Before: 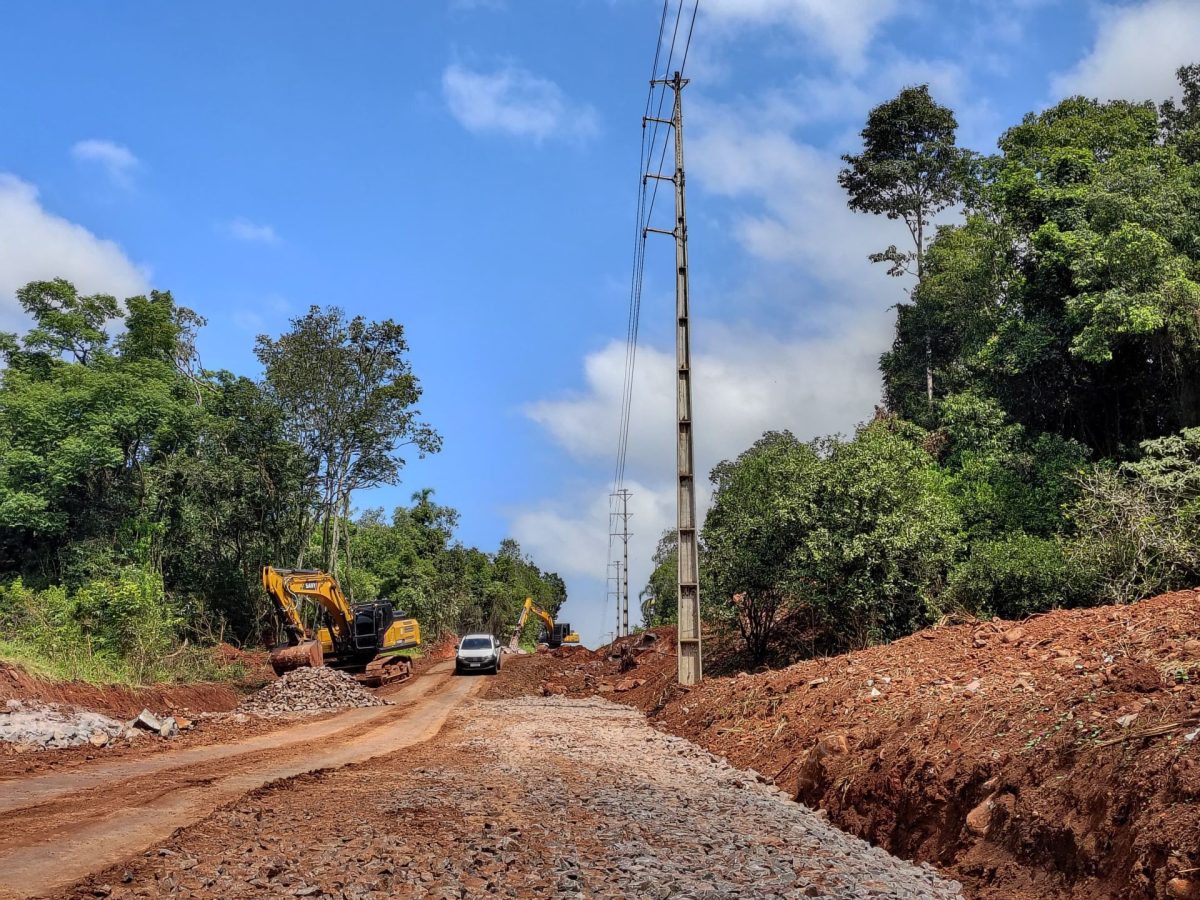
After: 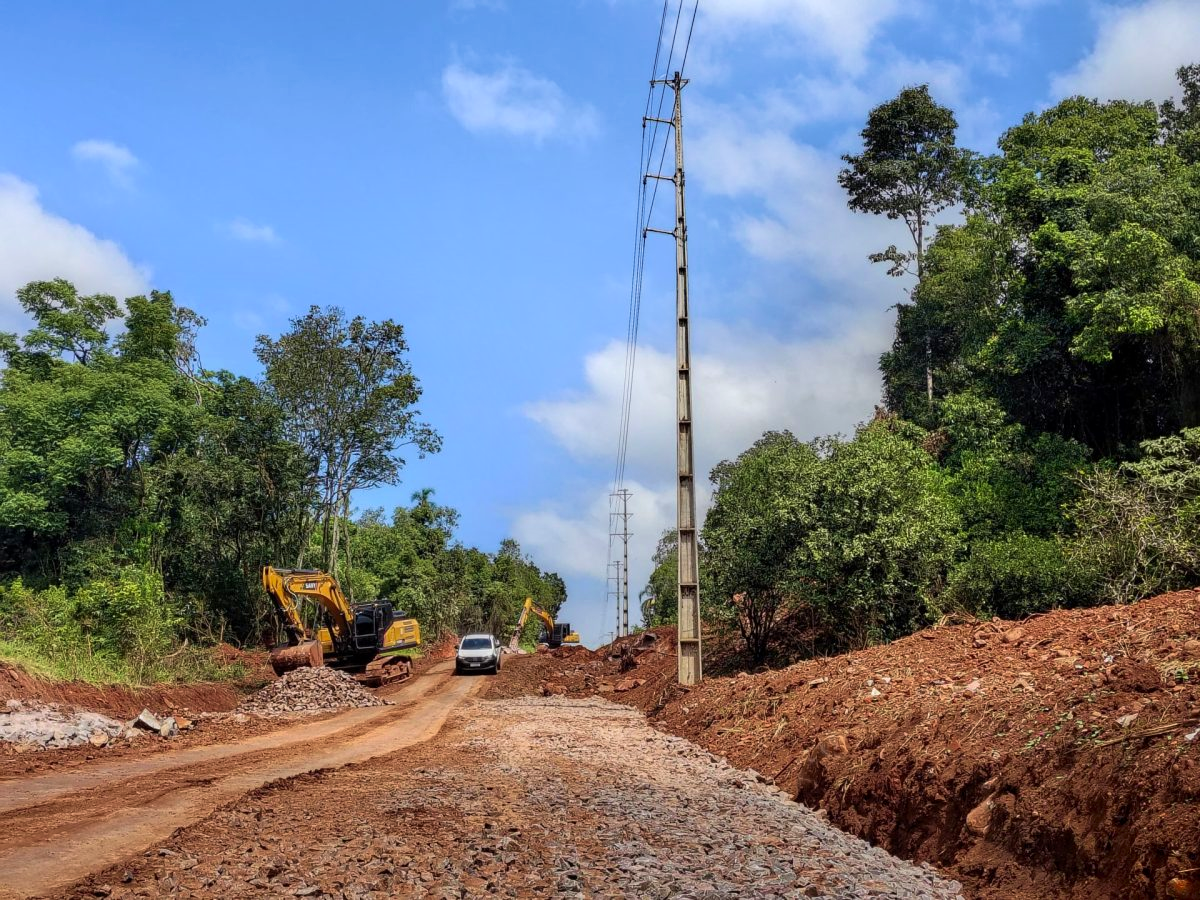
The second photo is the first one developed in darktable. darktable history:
velvia: on, module defaults
white balance: emerald 1
local contrast: mode bilateral grid, contrast 10, coarseness 25, detail 115%, midtone range 0.2
shadows and highlights: shadows -54.3, highlights 86.09, soften with gaussian
rotate and perspective: crop left 0, crop top 0
